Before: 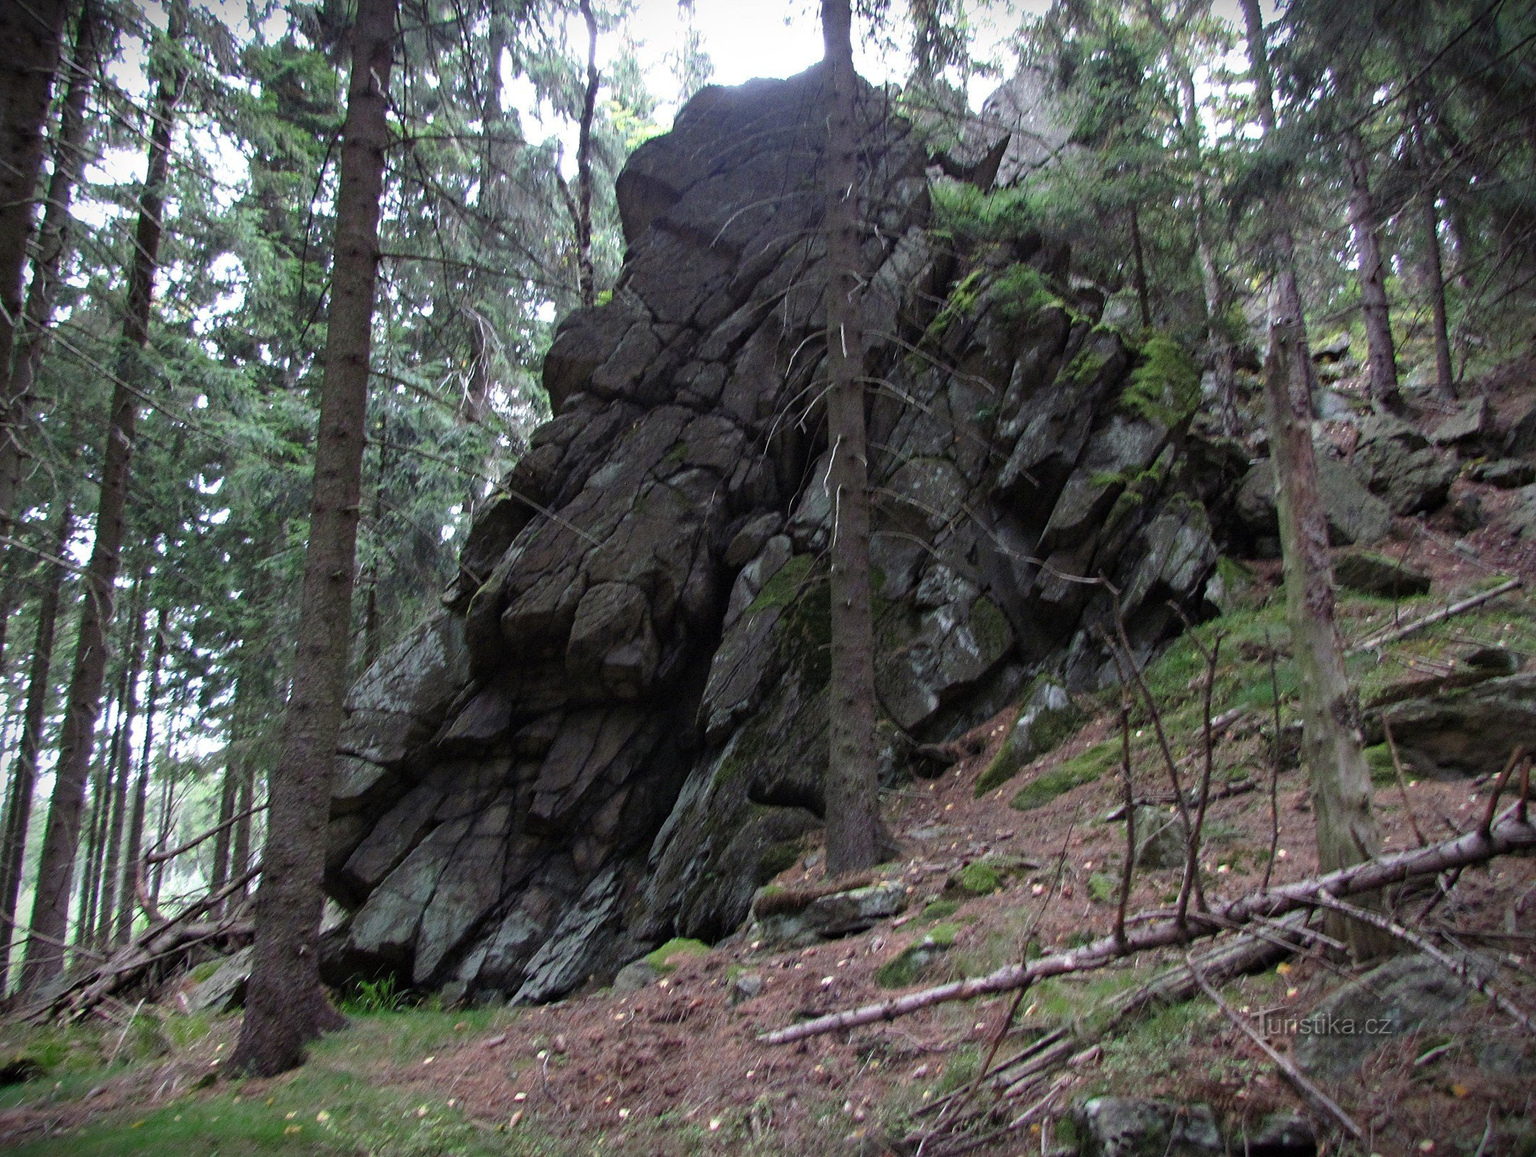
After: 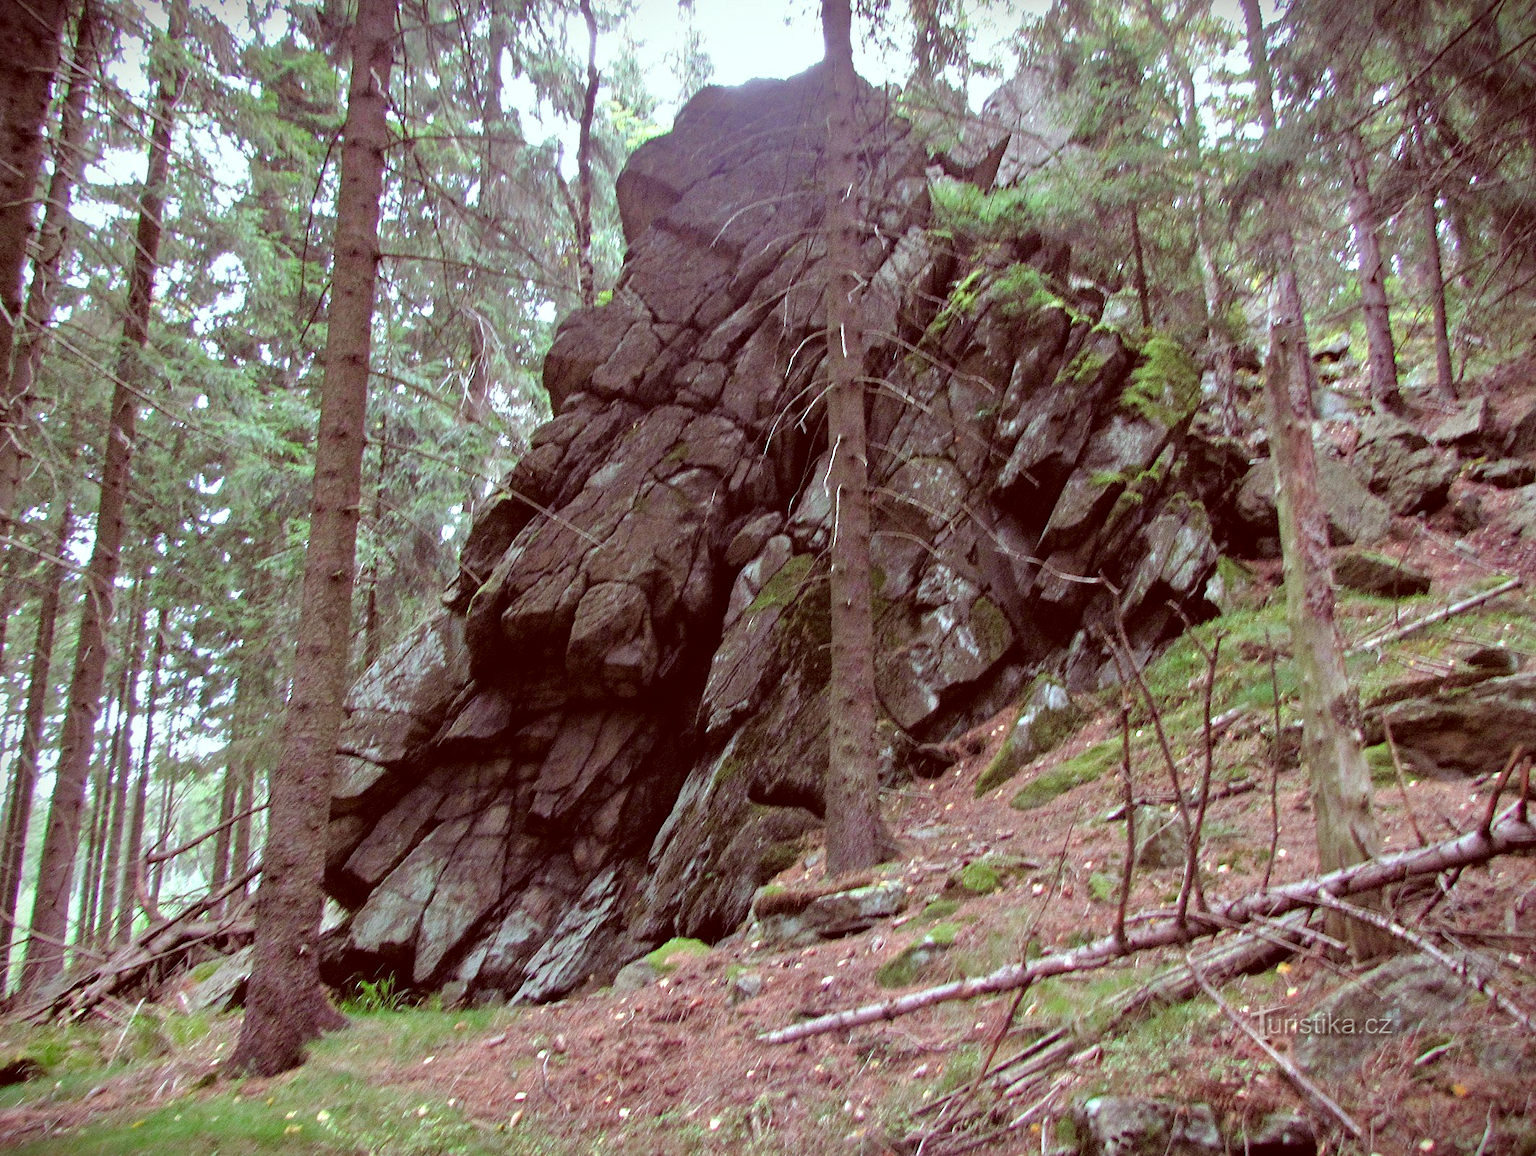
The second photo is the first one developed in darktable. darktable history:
tone equalizer: -7 EV 0.163 EV, -6 EV 0.623 EV, -5 EV 1.16 EV, -4 EV 1.31 EV, -3 EV 1.17 EV, -2 EV 0.6 EV, -1 EV 0.147 EV, mask exposure compensation -0.491 EV
color correction: highlights a* -7.03, highlights b* -0.215, shadows a* 20.38, shadows b* 11.11
